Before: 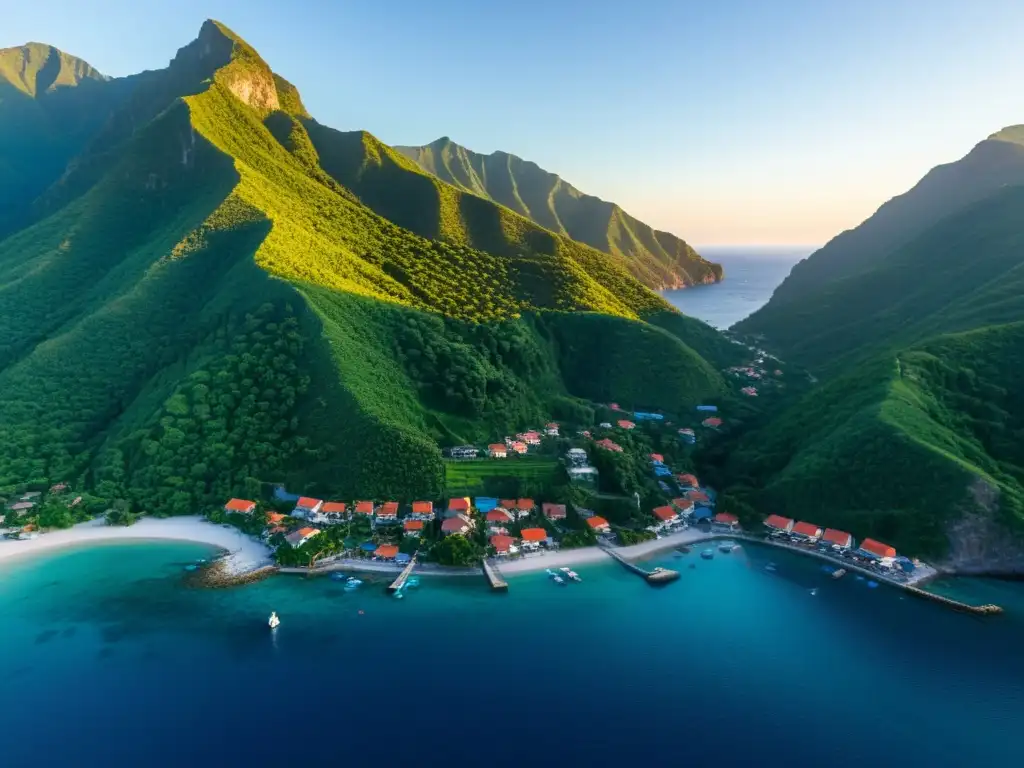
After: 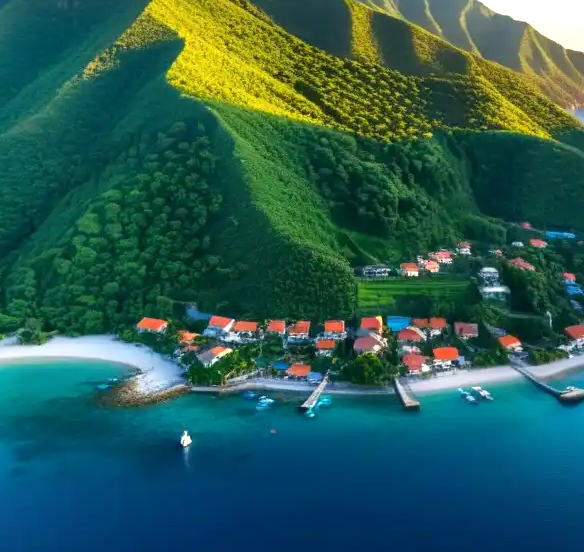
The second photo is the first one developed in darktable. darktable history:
crop: left 8.659%, top 23.681%, right 34.257%, bottom 4.368%
exposure: black level correction 0.001, exposure 0.499 EV, compensate highlight preservation false
